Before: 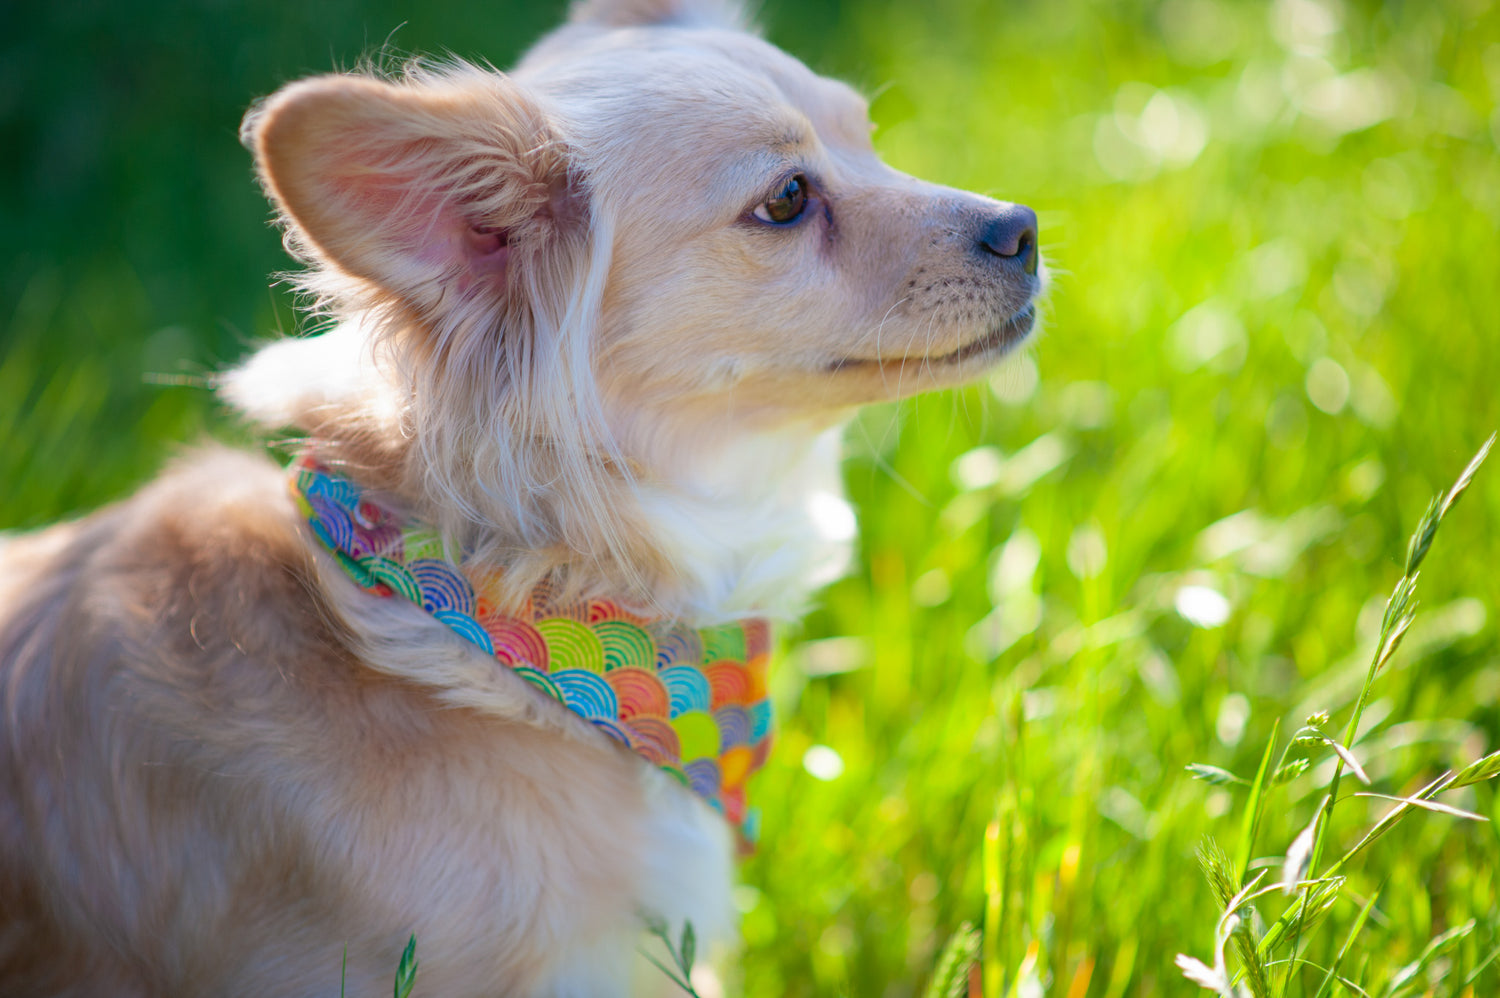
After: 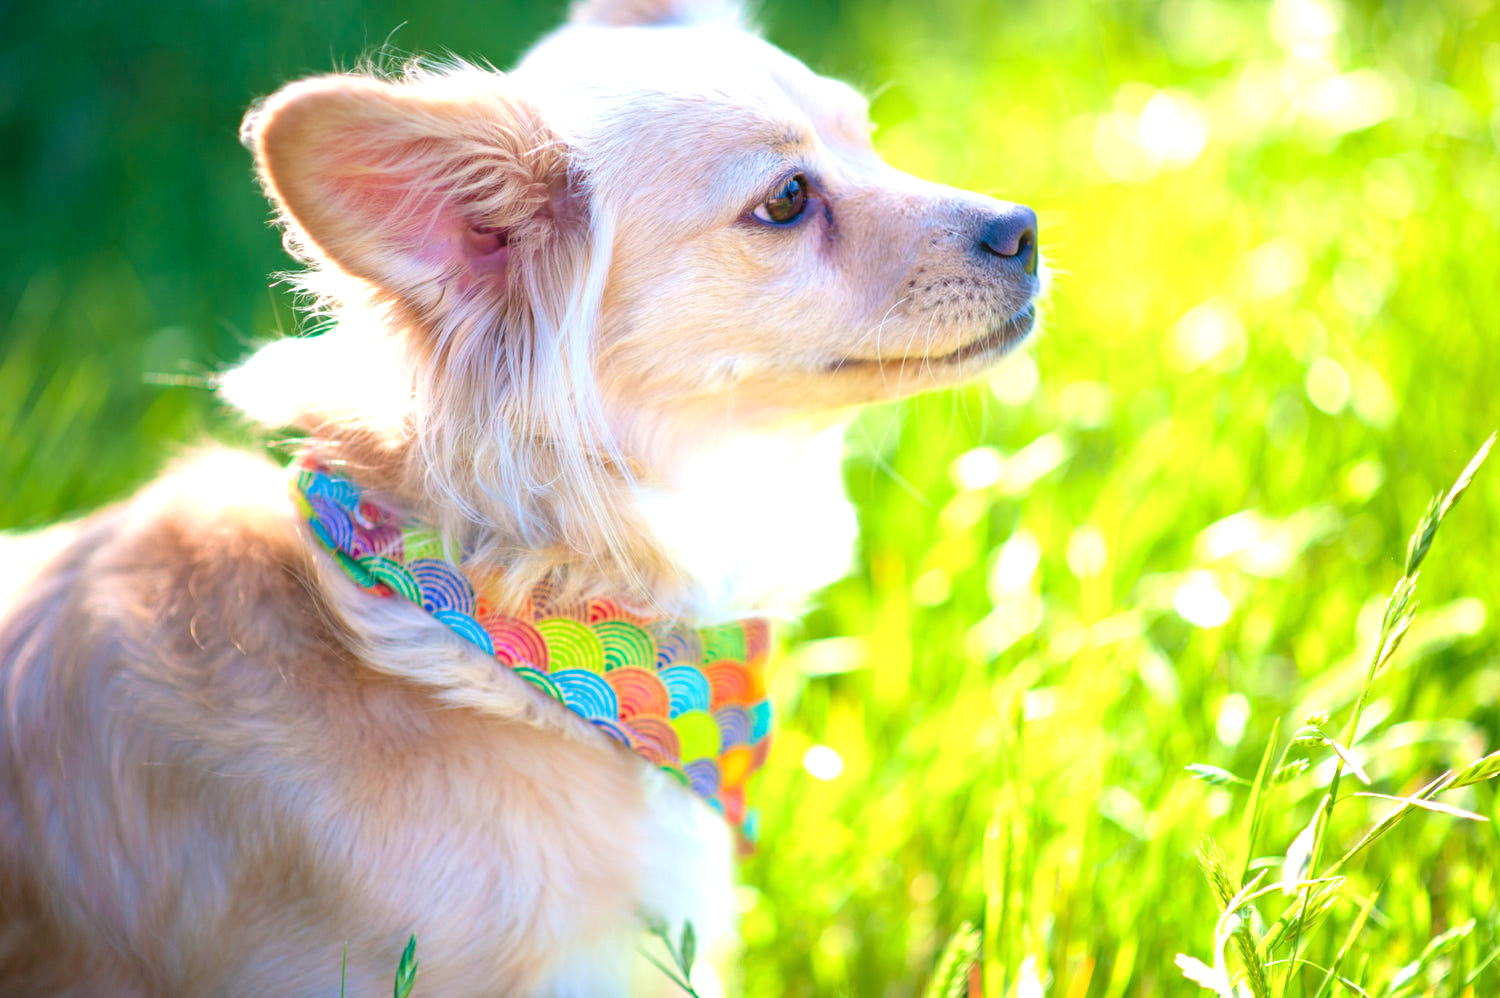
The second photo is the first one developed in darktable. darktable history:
exposure: black level correction 0, exposure 1 EV, compensate exposure bias true, compensate highlight preservation false
velvia: on, module defaults
